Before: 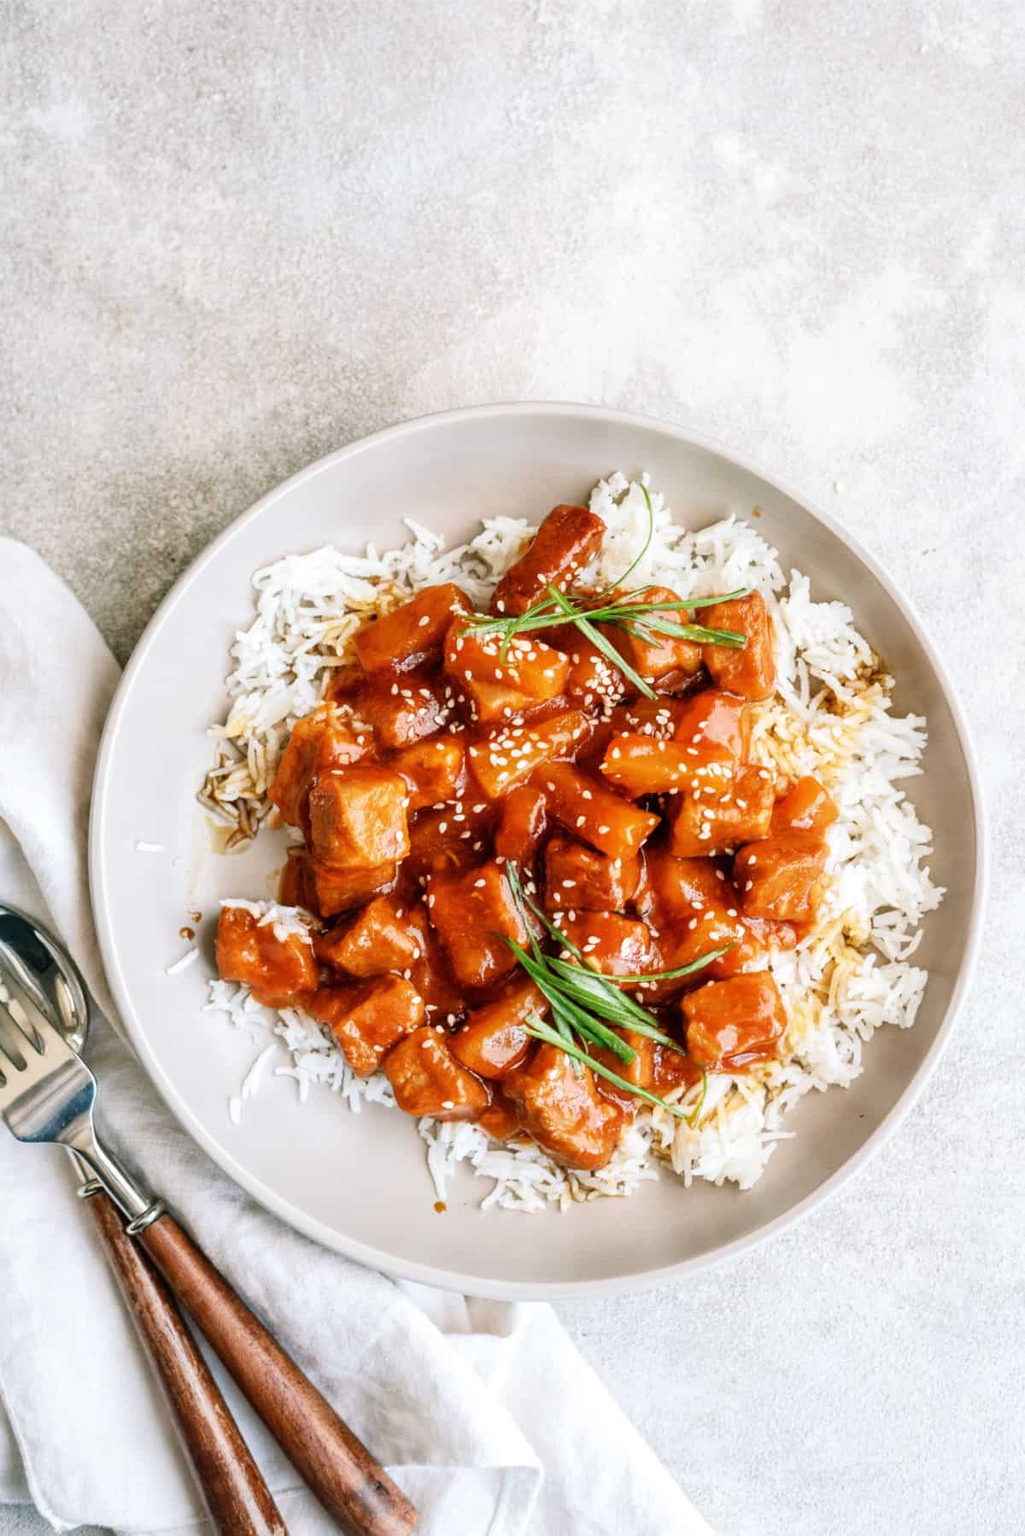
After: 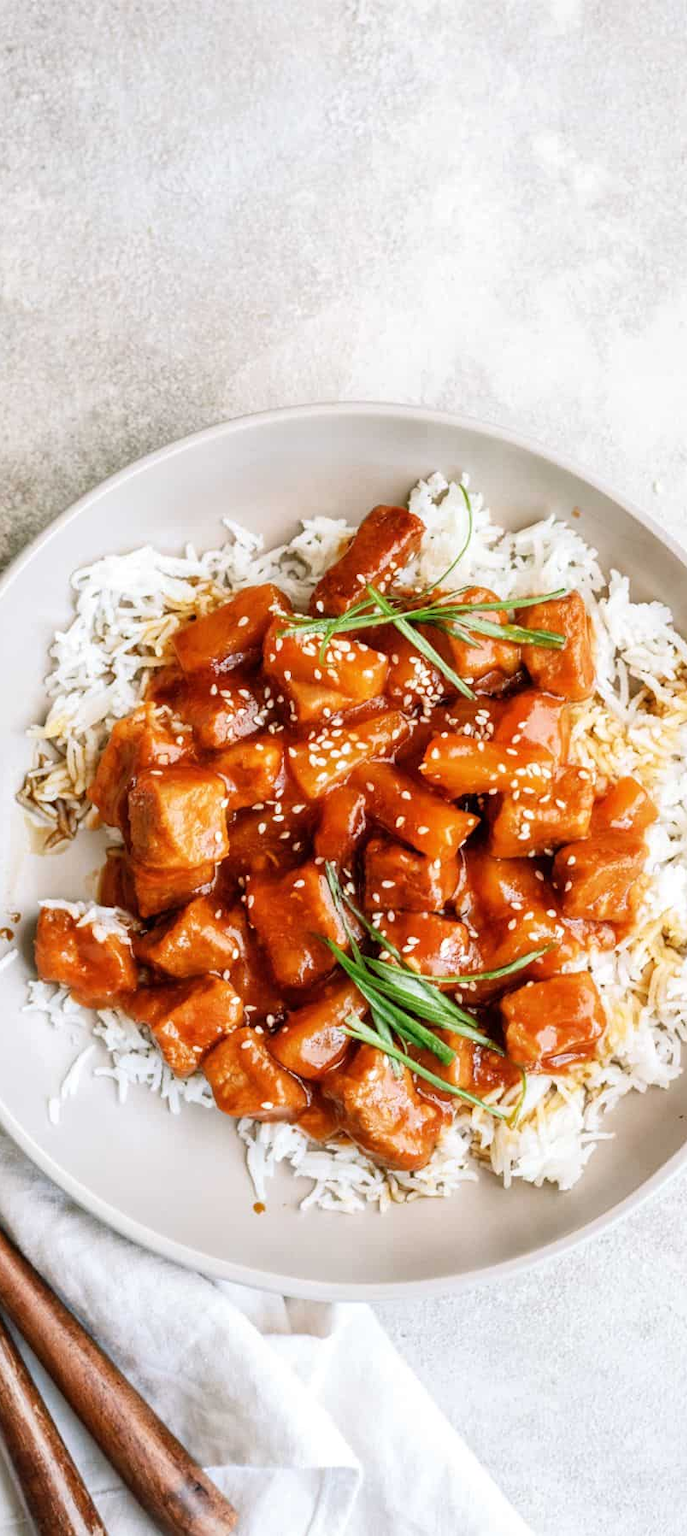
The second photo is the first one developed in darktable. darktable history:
crop and rotate: left 17.68%, right 15.24%
